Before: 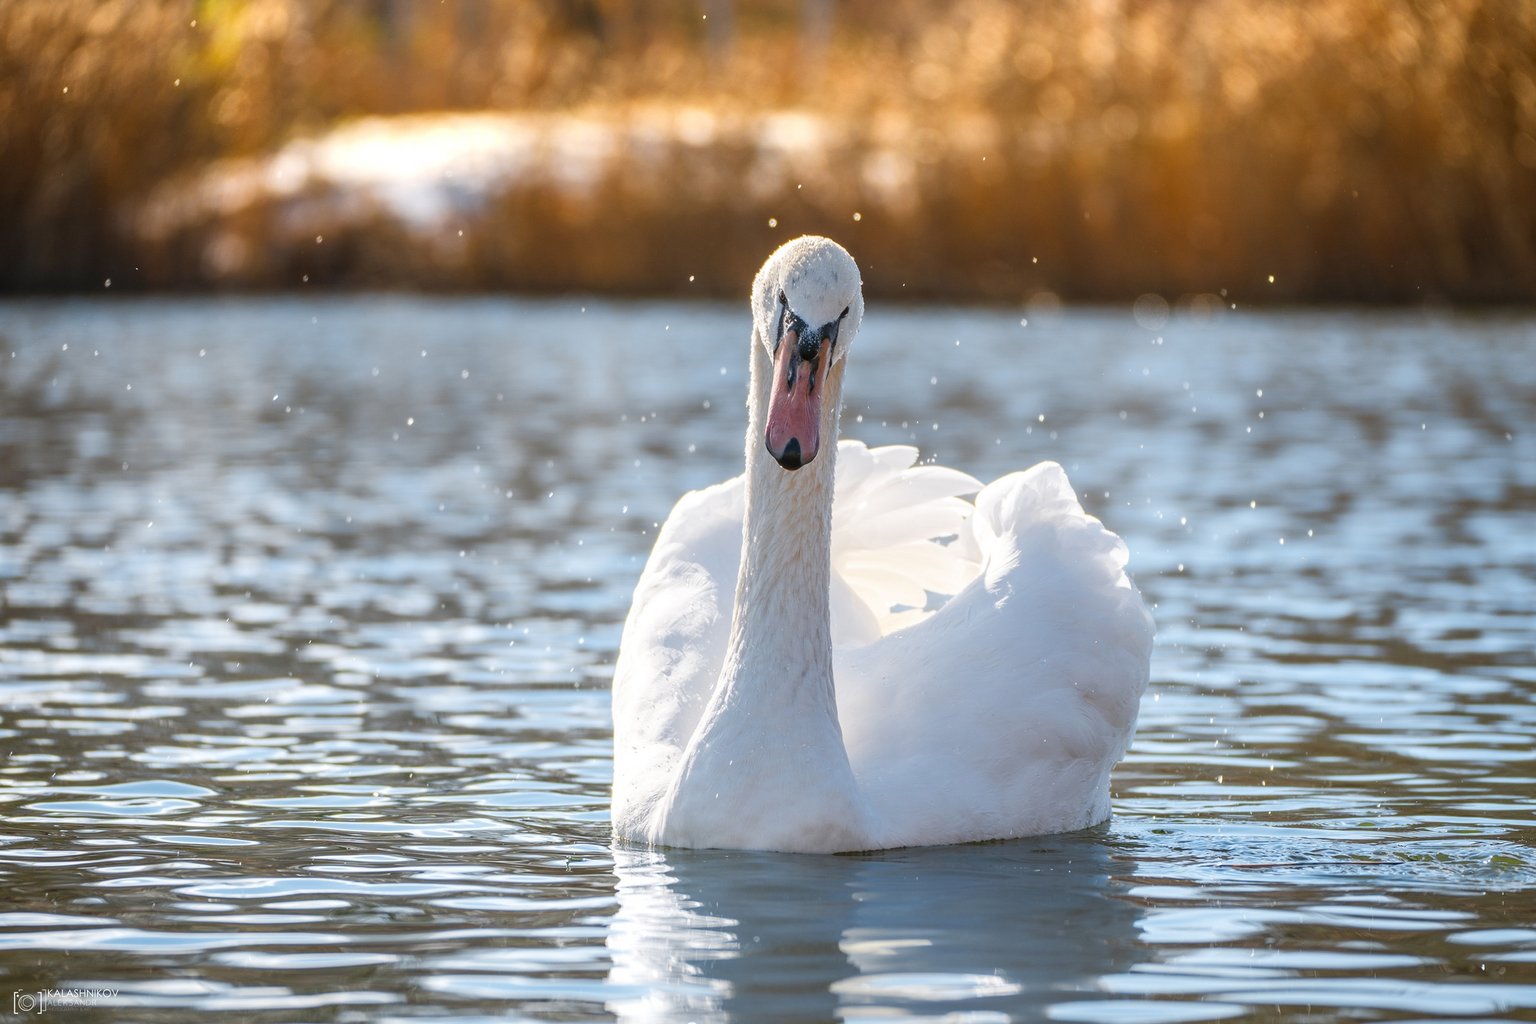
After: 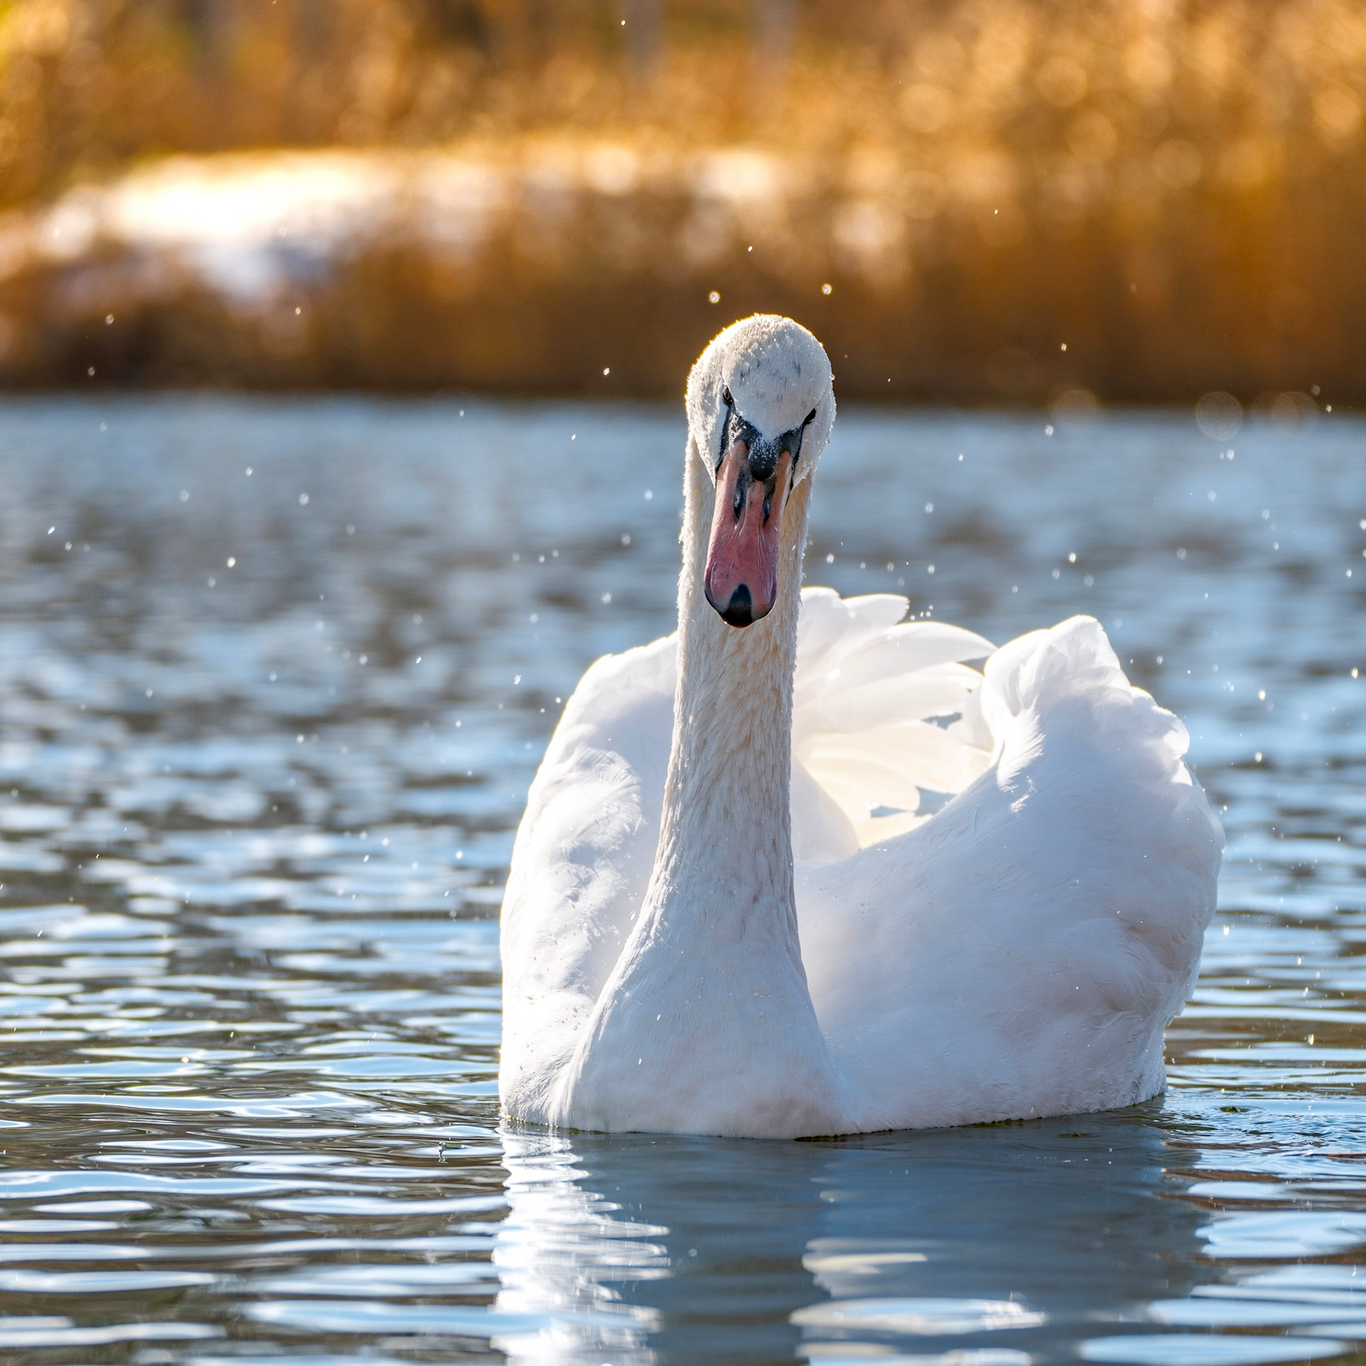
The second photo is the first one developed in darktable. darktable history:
crop and rotate: left 15.446%, right 17.836%
haze removal: strength 0.29, distance 0.25, compatibility mode true, adaptive false
